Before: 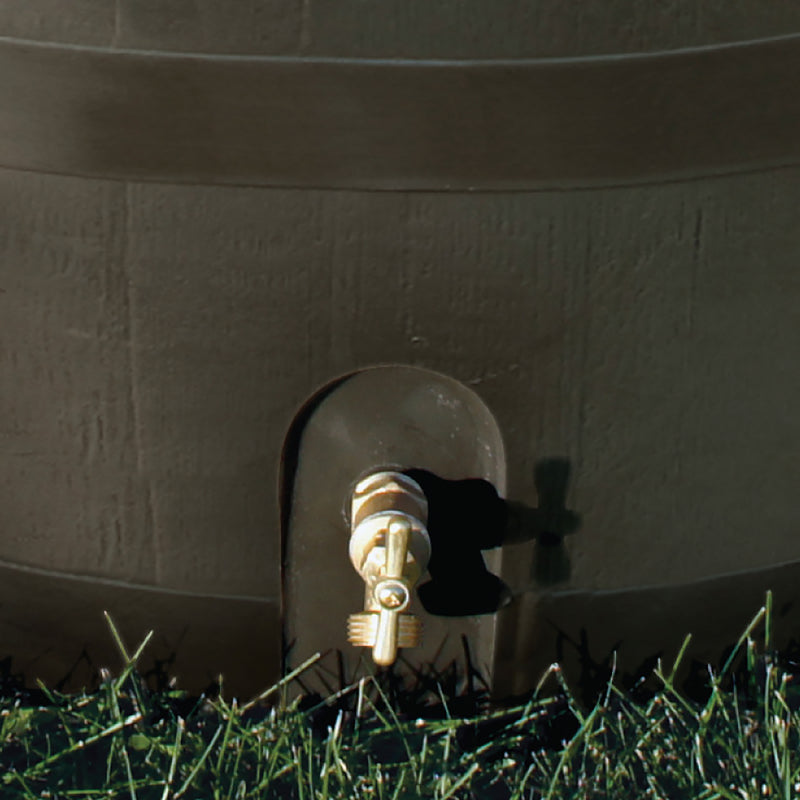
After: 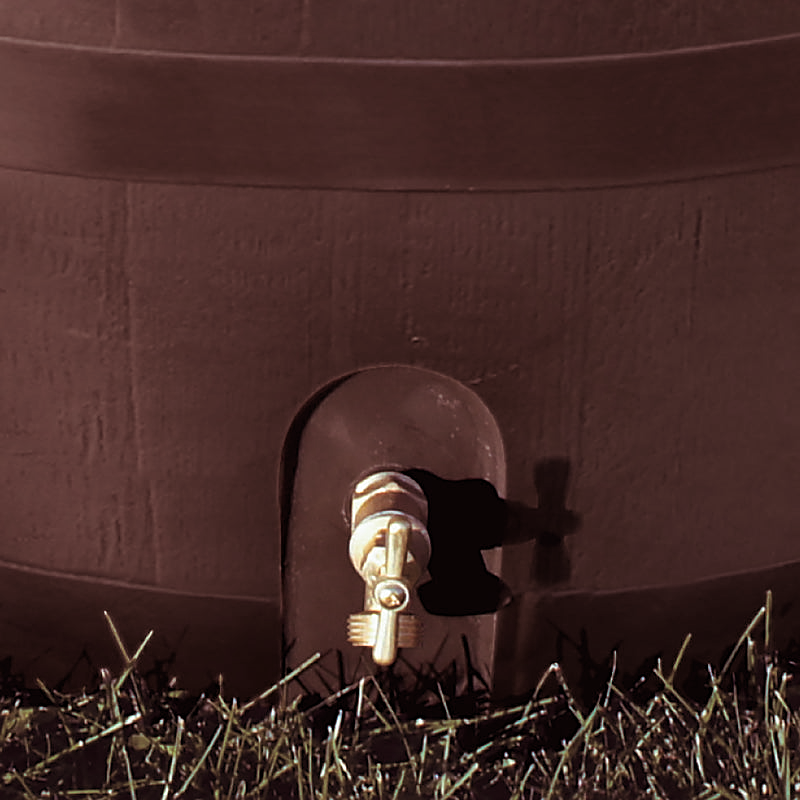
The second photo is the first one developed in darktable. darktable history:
sharpen: on, module defaults
split-toning: shadows › hue 360°
